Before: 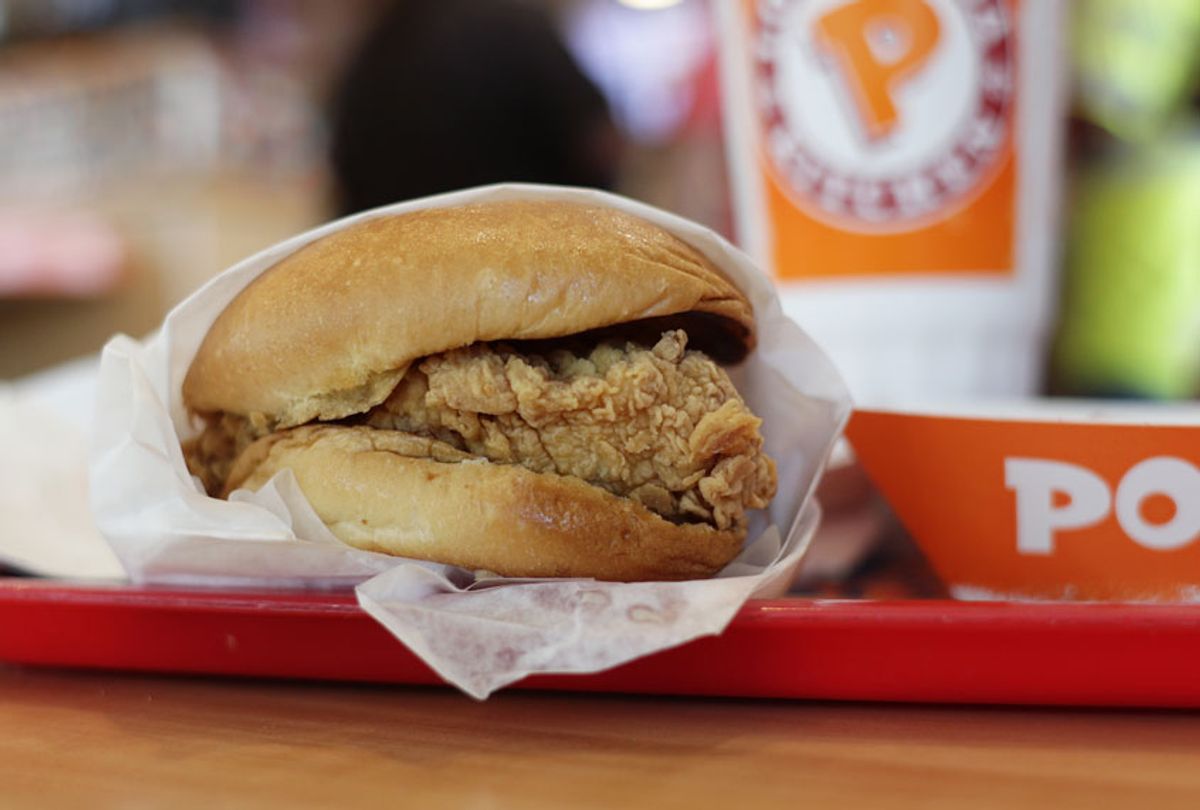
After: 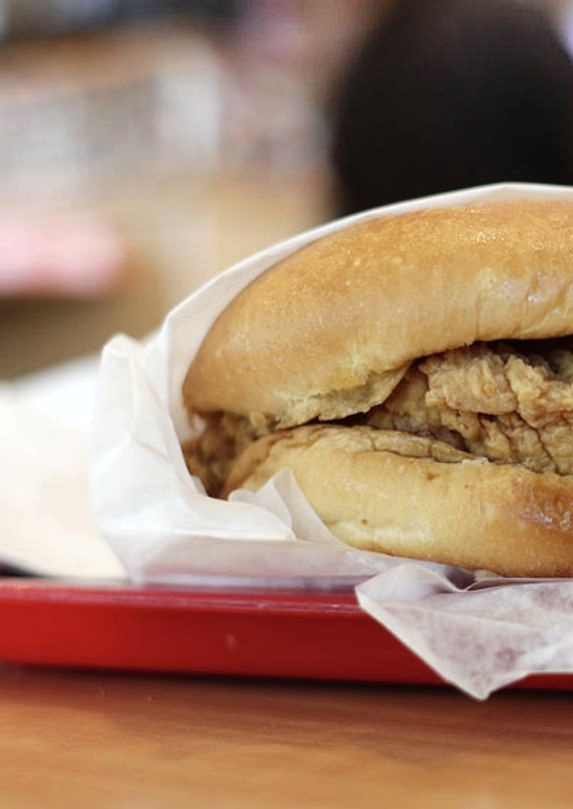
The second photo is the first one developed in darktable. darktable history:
crop and rotate: left 0.045%, top 0%, right 52.157%
shadows and highlights: radius 110.27, shadows 51.58, white point adjustment 9.01, highlights -5.32, soften with gaussian
